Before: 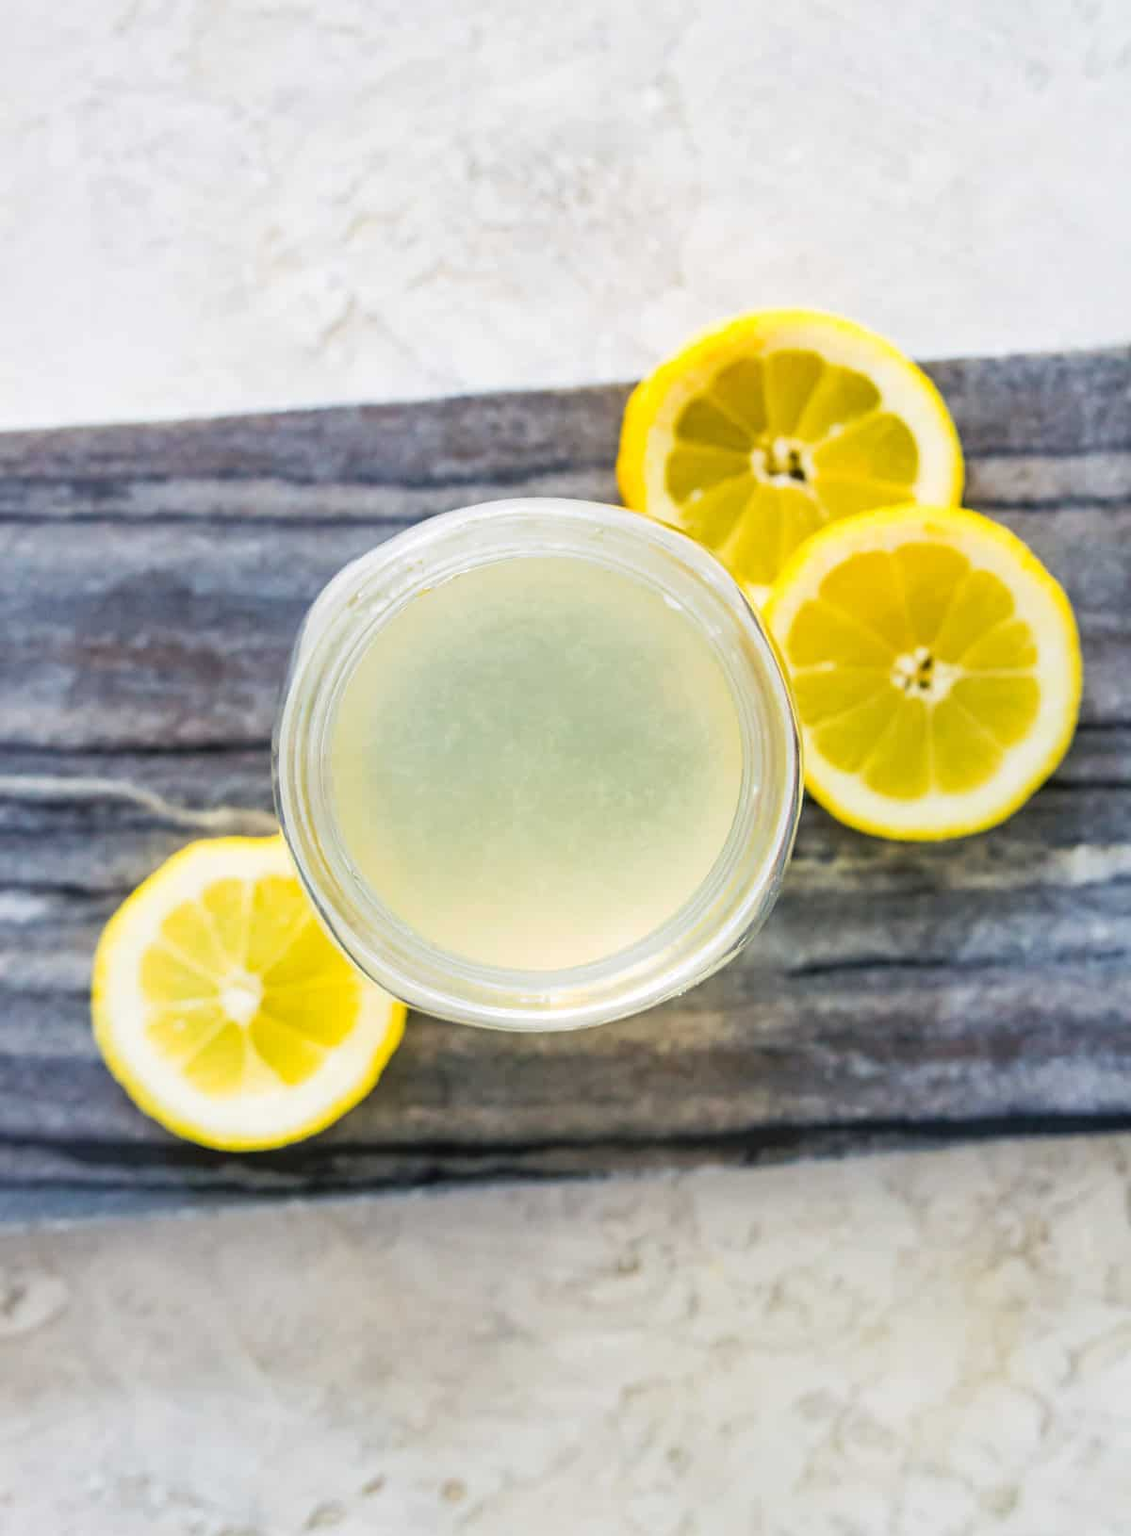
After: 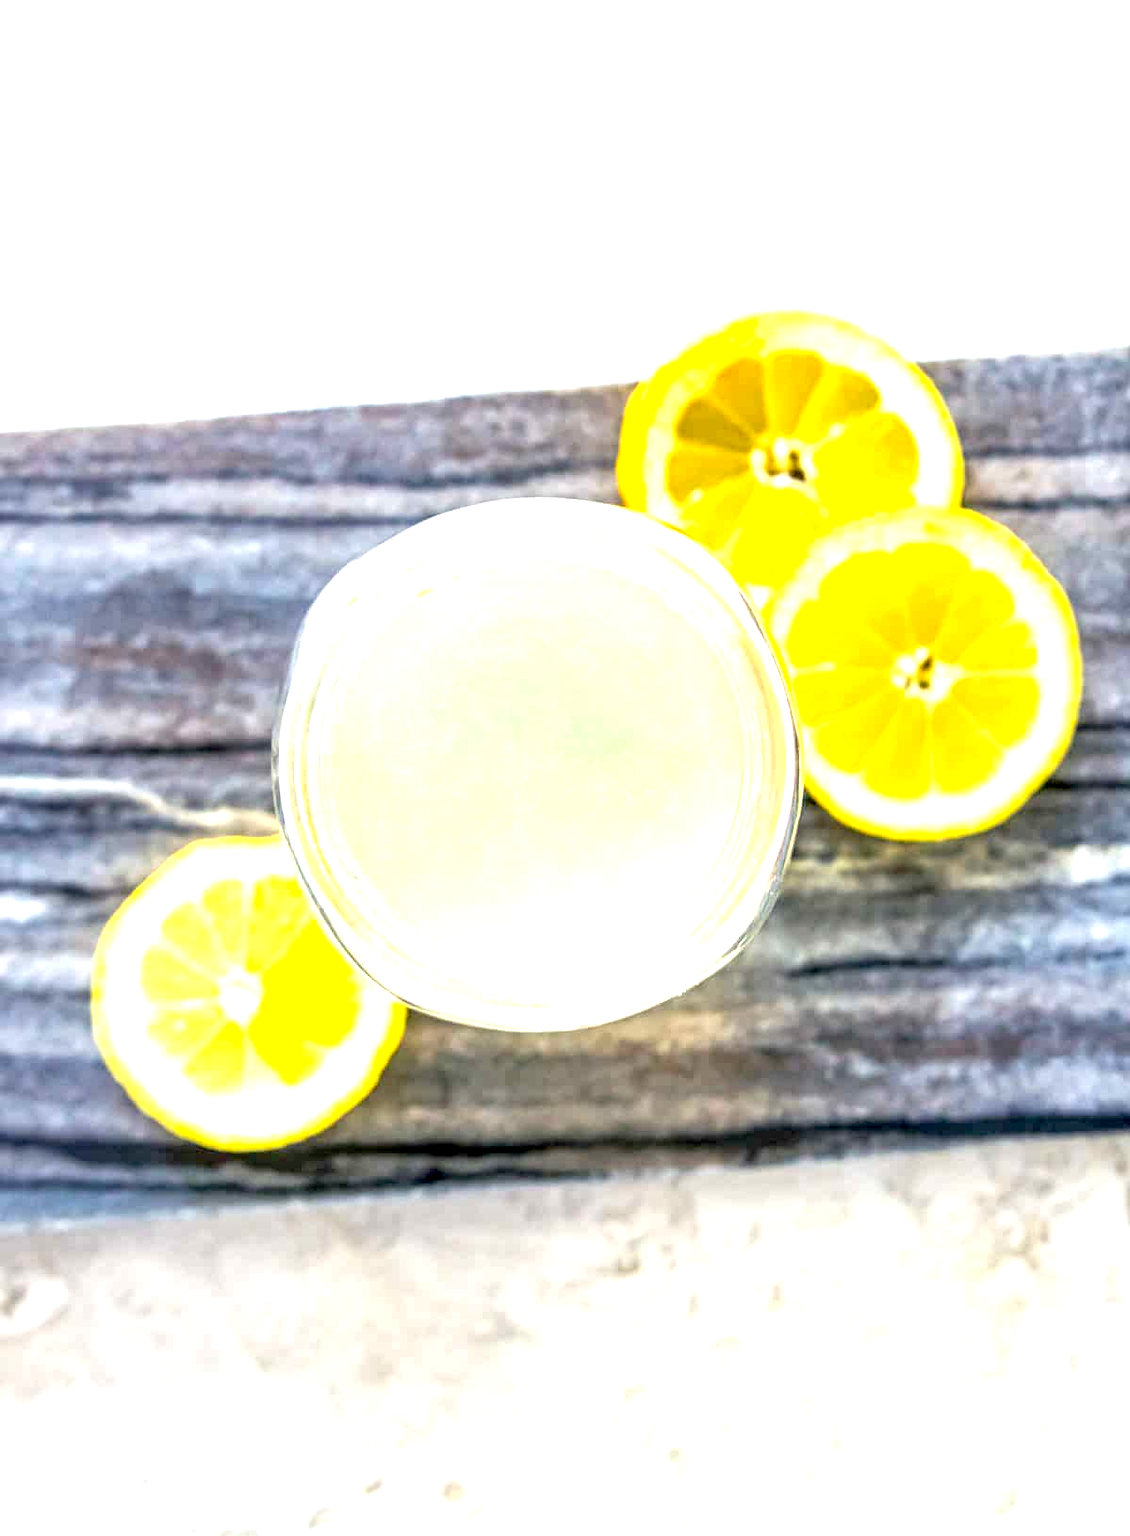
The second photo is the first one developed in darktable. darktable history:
exposure: black level correction 0.01, exposure 1 EV, compensate highlight preservation false
local contrast: on, module defaults
